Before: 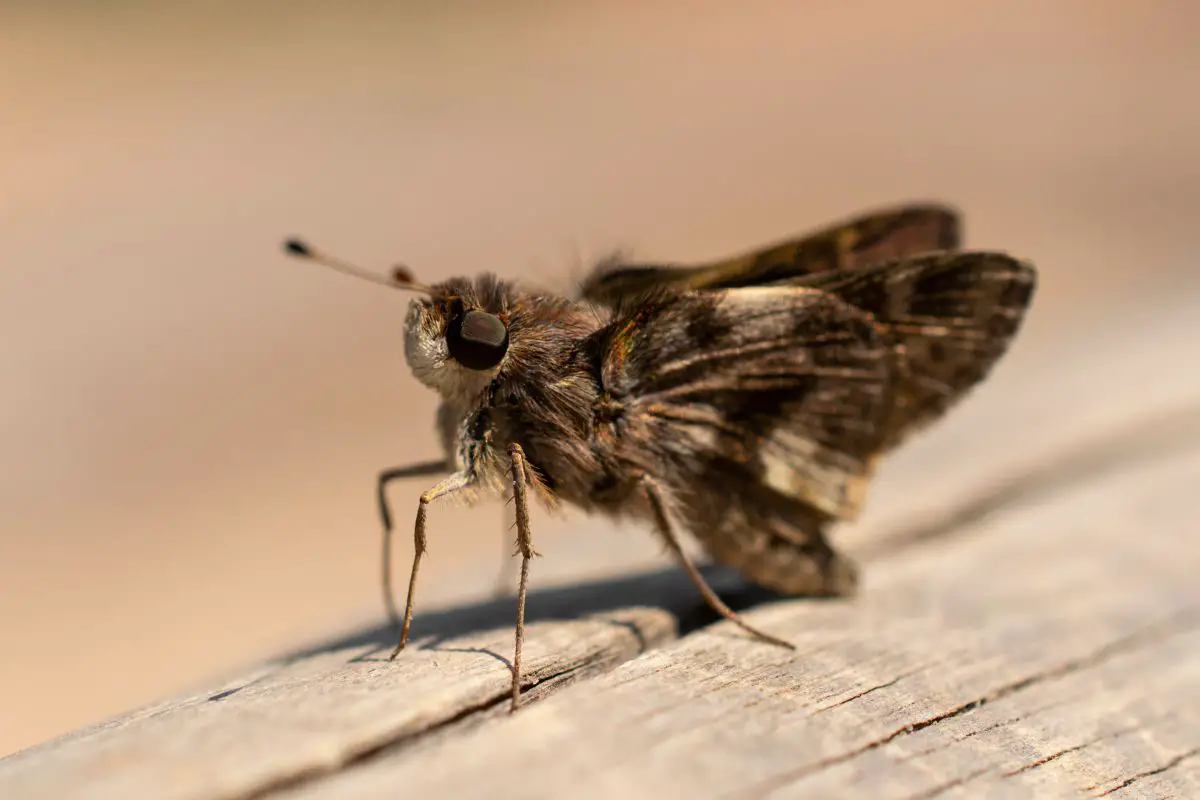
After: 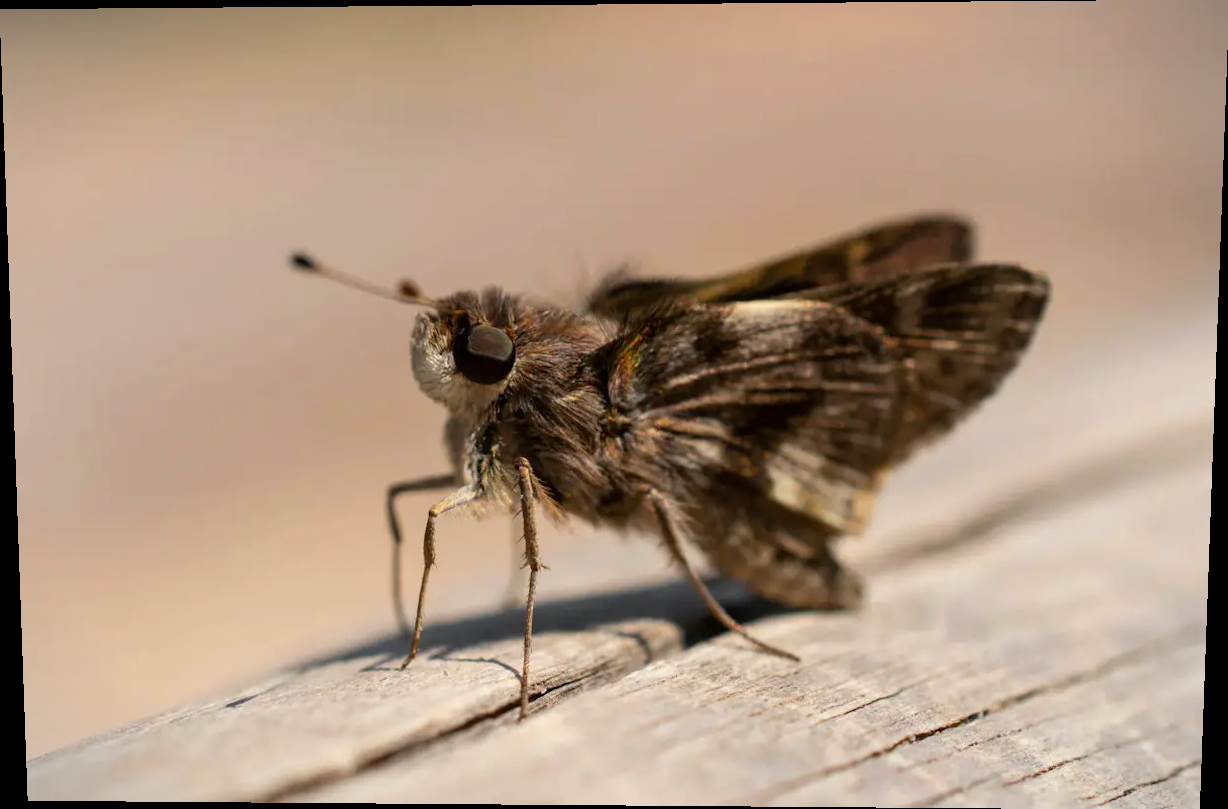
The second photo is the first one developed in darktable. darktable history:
rotate and perspective: lens shift (vertical) 0.048, lens shift (horizontal) -0.024, automatic cropping off
white balance: red 0.976, blue 1.04
vignetting: fall-off start 100%, brightness -0.282, width/height ratio 1.31
